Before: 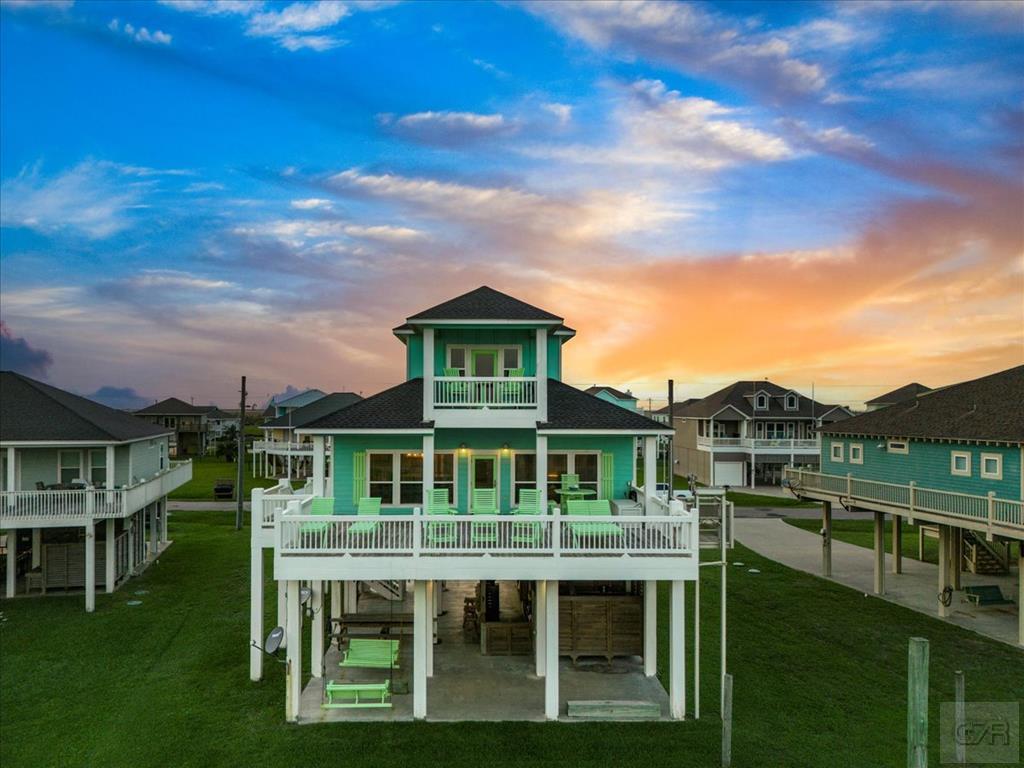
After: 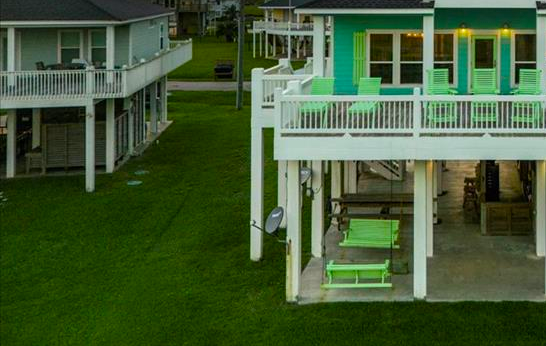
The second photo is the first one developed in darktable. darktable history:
crop and rotate: top 54.778%, right 46.61%, bottom 0.159%
color balance rgb: perceptual saturation grading › global saturation 25%, global vibrance 20%
